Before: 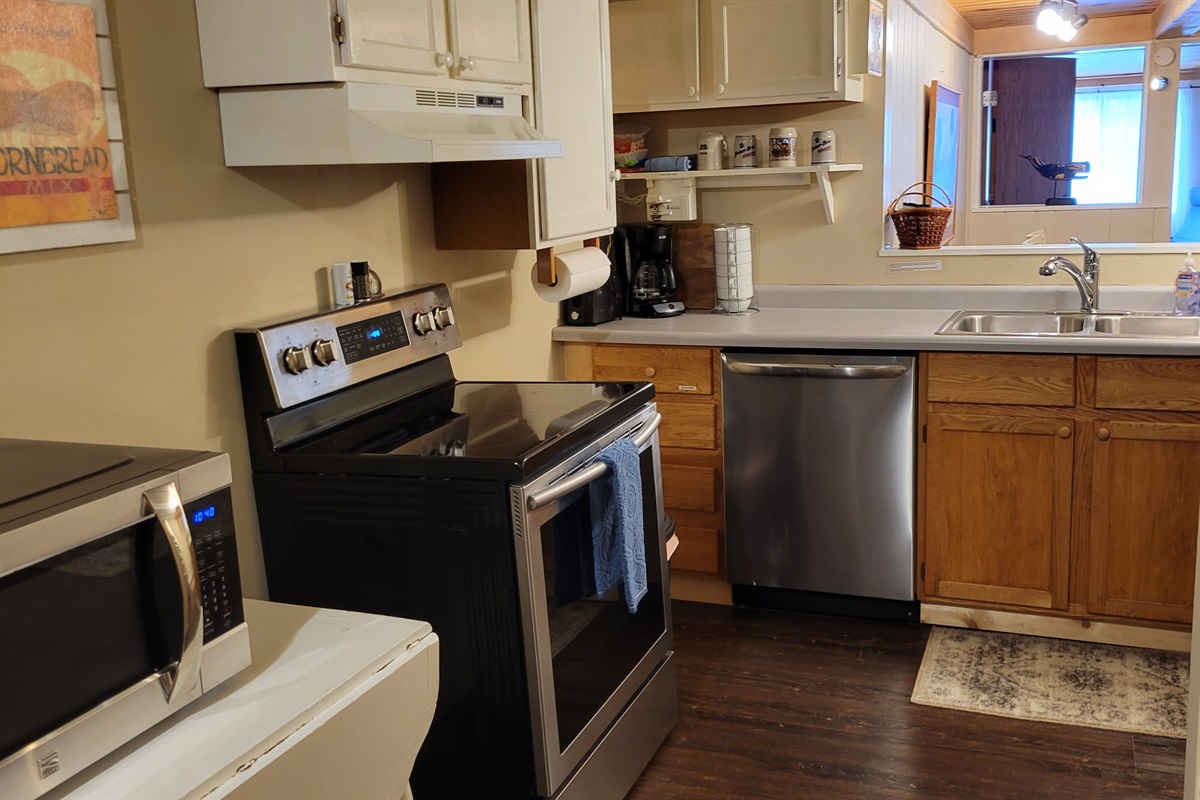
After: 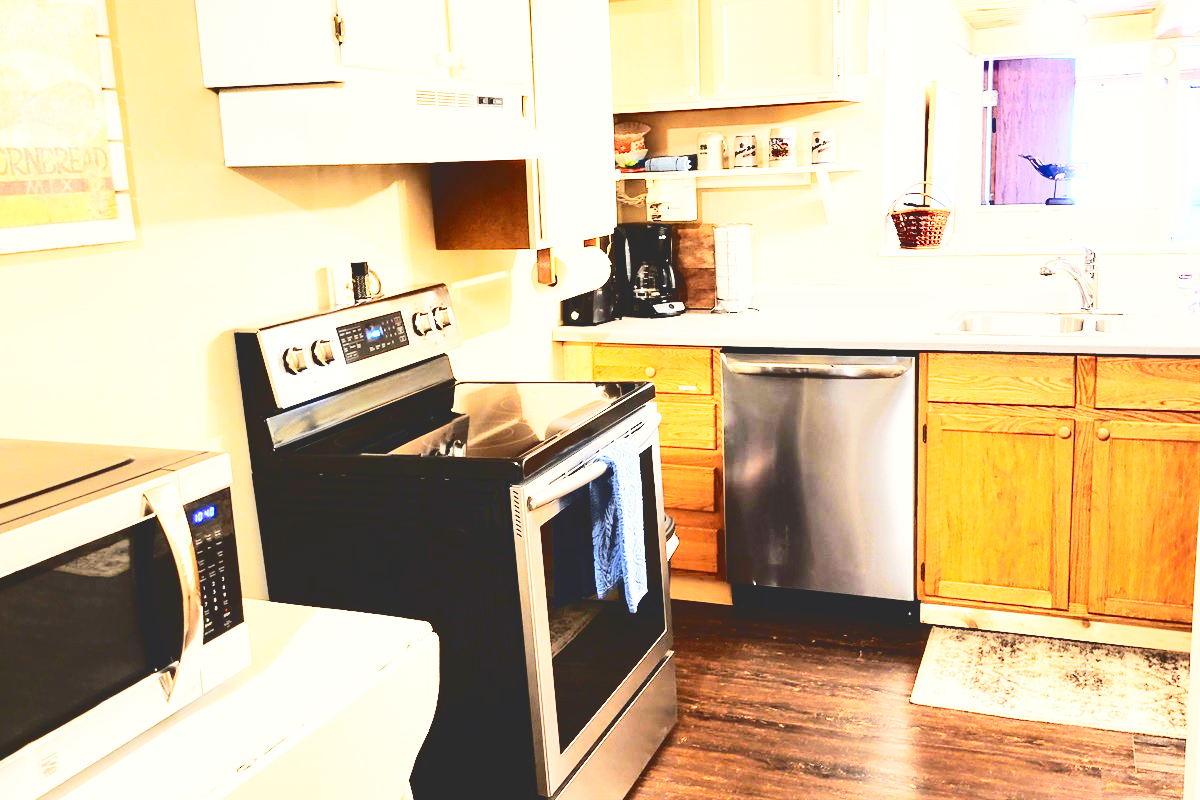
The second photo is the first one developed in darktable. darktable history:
exposure: black level correction 0, exposure 1.459 EV, compensate highlight preservation false
color correction: highlights b* 3.01
tone curve: curves: ch0 [(0, 0) (0.003, 0.172) (0.011, 0.177) (0.025, 0.177) (0.044, 0.177) (0.069, 0.178) (0.1, 0.181) (0.136, 0.19) (0.177, 0.208) (0.224, 0.226) (0.277, 0.274) (0.335, 0.338) (0.399, 0.43) (0.468, 0.535) (0.543, 0.635) (0.623, 0.726) (0.709, 0.815) (0.801, 0.882) (0.898, 0.936) (1, 1)], color space Lab, independent channels, preserve colors none
base curve: curves: ch0 [(0, 0) (0.007, 0.004) (0.027, 0.03) (0.046, 0.07) (0.207, 0.54) (0.442, 0.872) (0.673, 0.972) (1, 1)], preserve colors none
contrast brightness saturation: contrast 0.147, brightness 0.045
